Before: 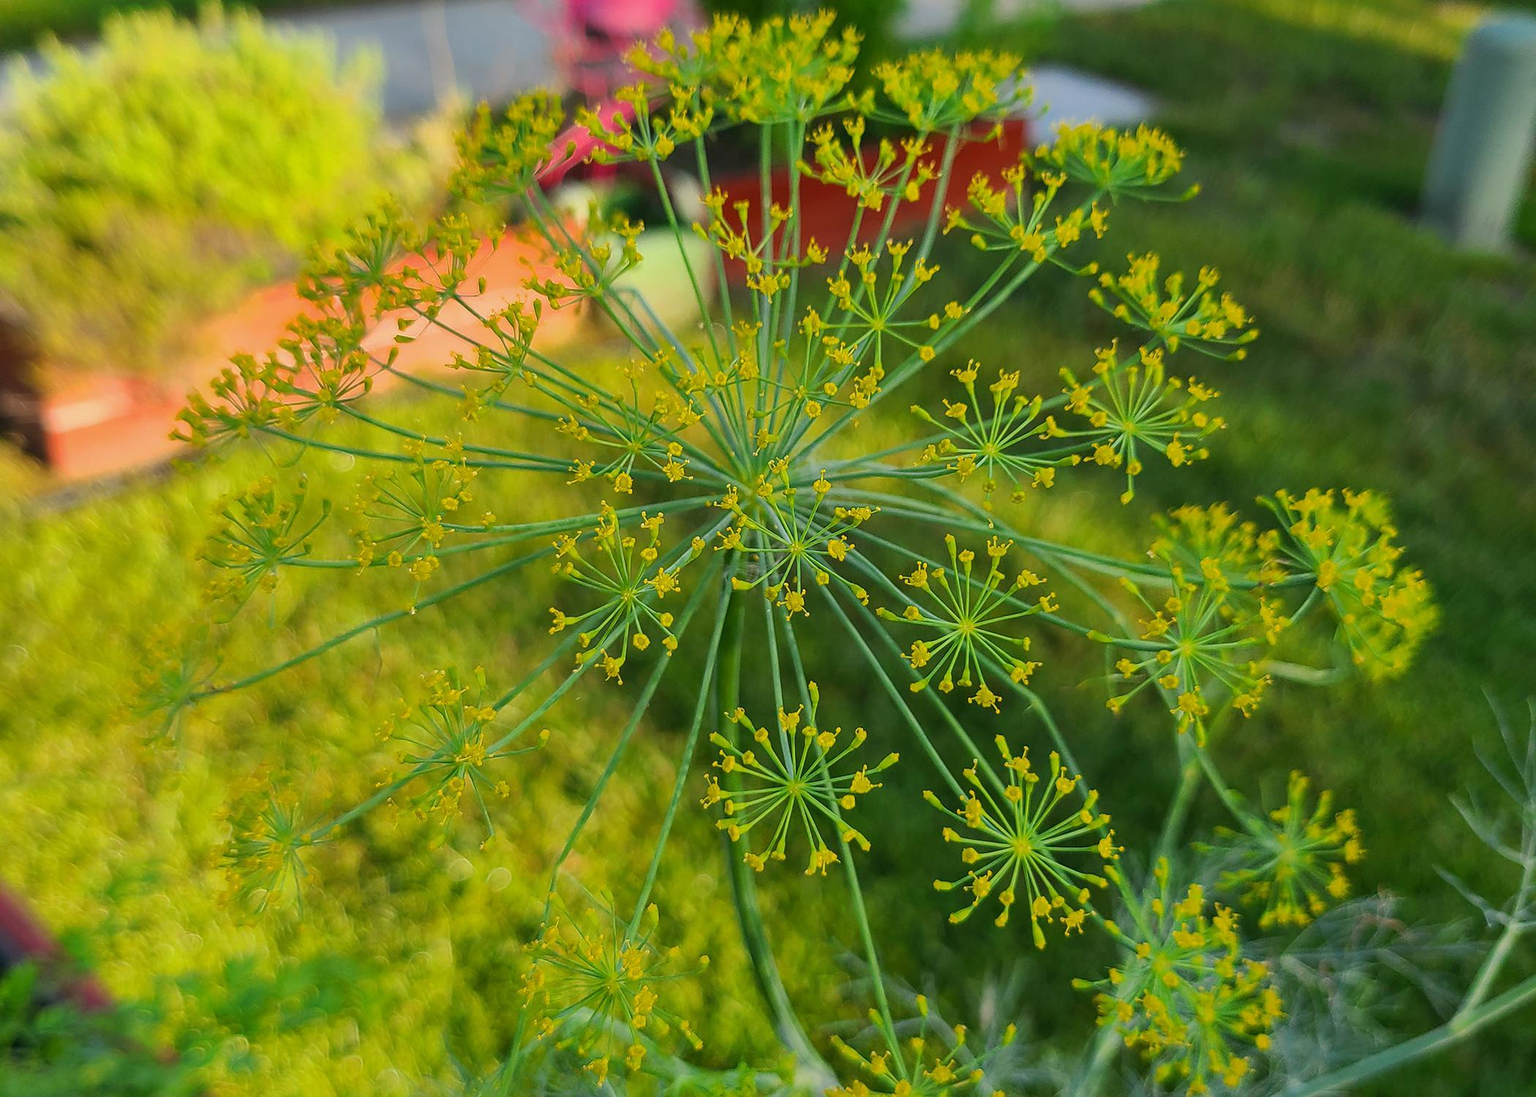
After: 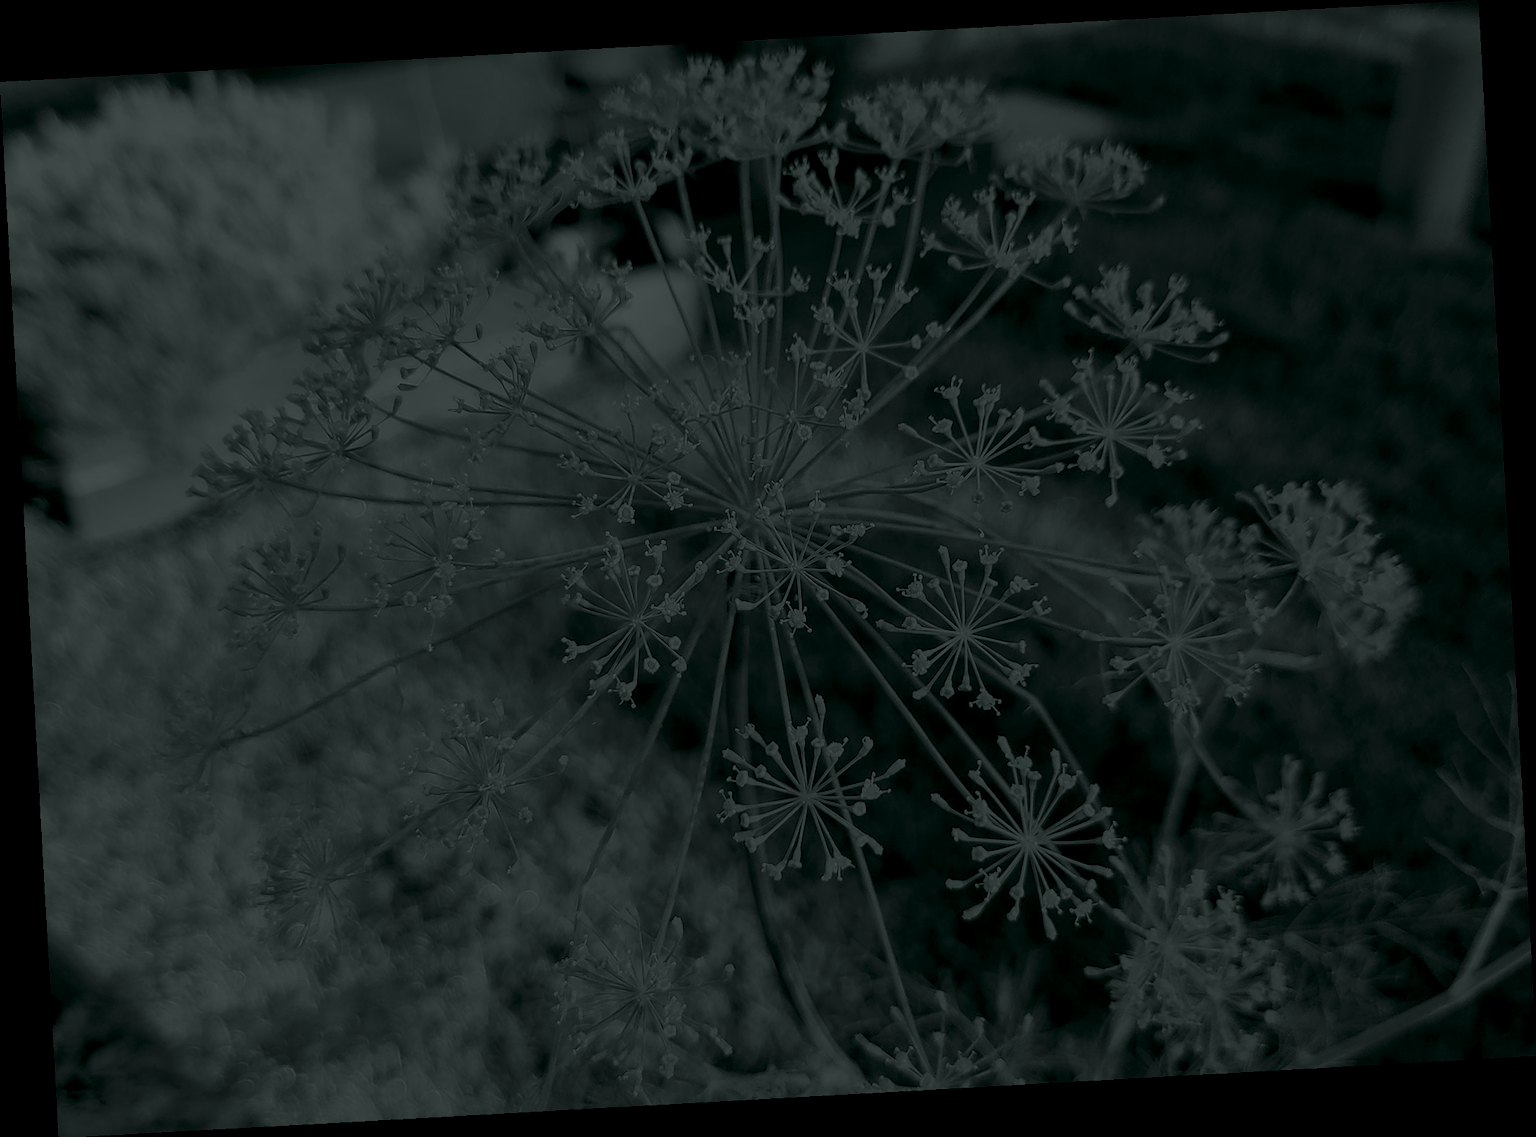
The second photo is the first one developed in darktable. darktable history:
rotate and perspective: rotation -3.18°, automatic cropping off
colorize: hue 90°, saturation 19%, lightness 1.59%, version 1
